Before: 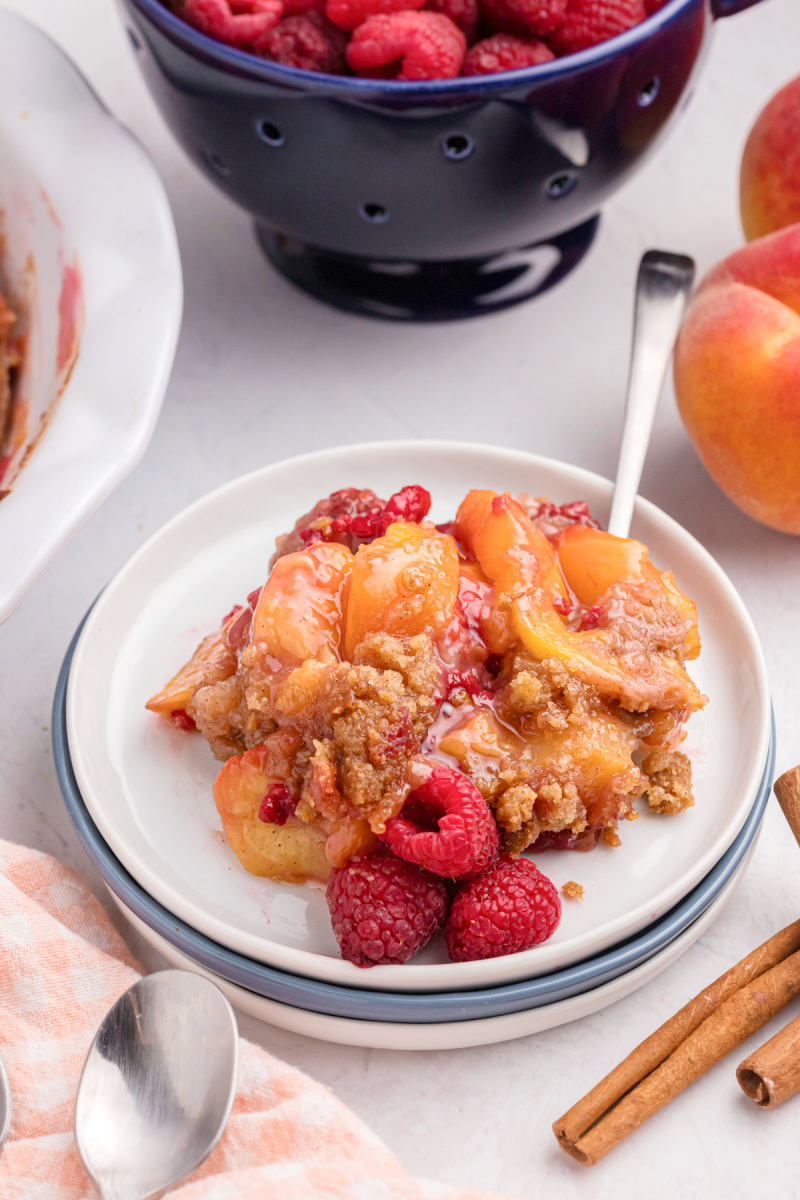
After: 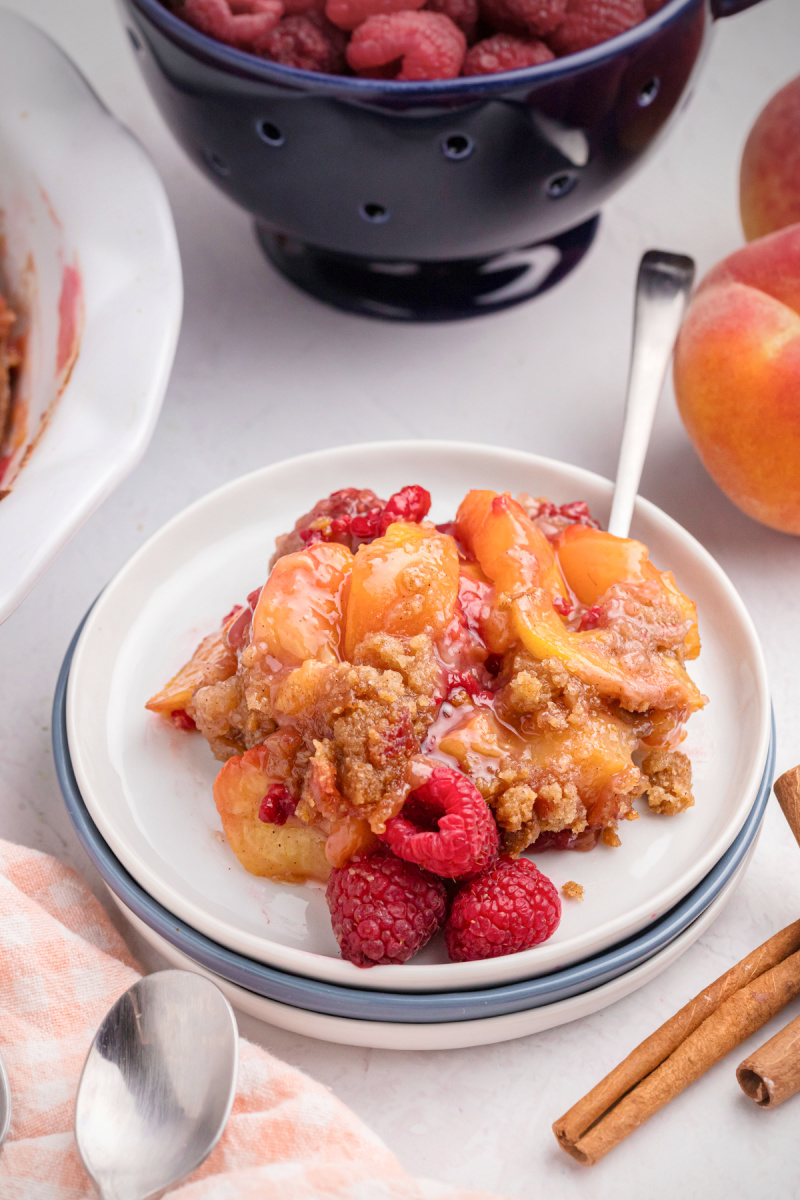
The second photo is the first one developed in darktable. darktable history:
vignetting: fall-off radius 60.74%, center (-0.038, 0.143)
